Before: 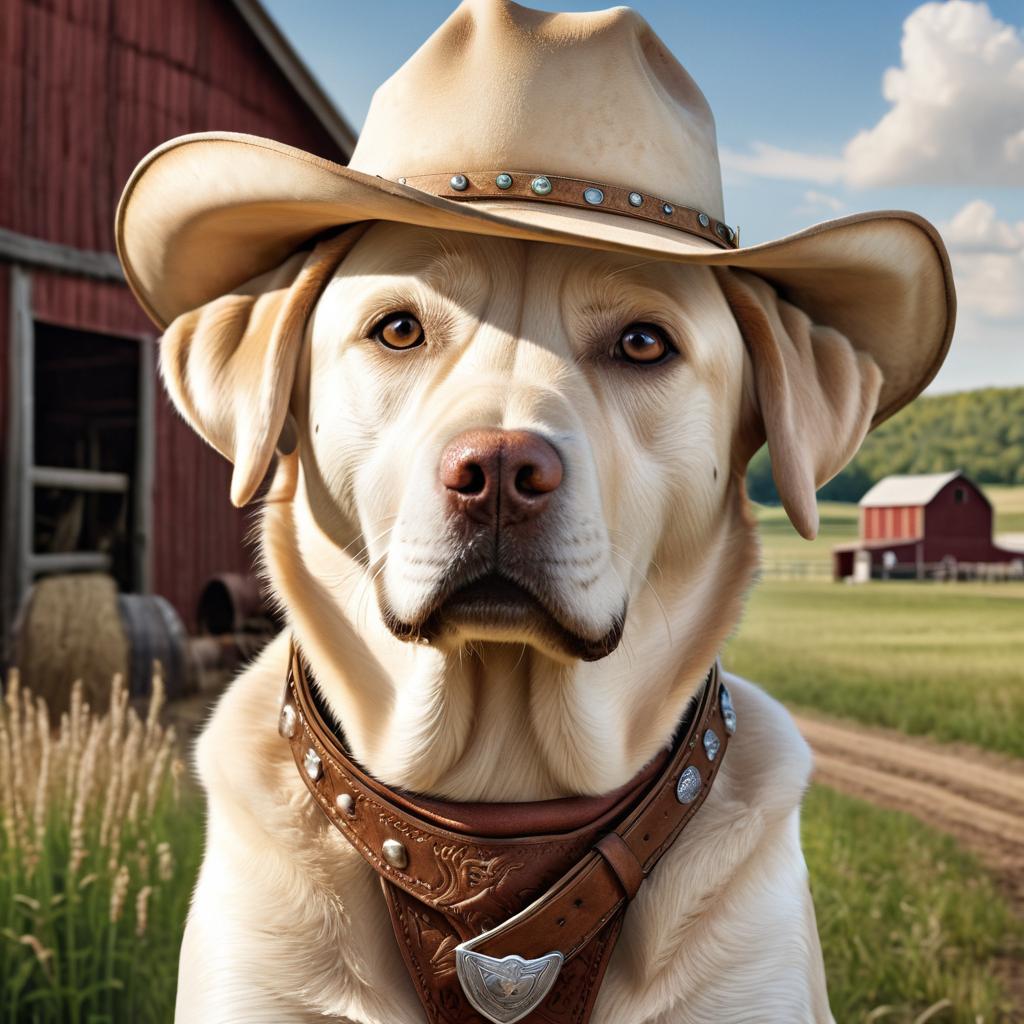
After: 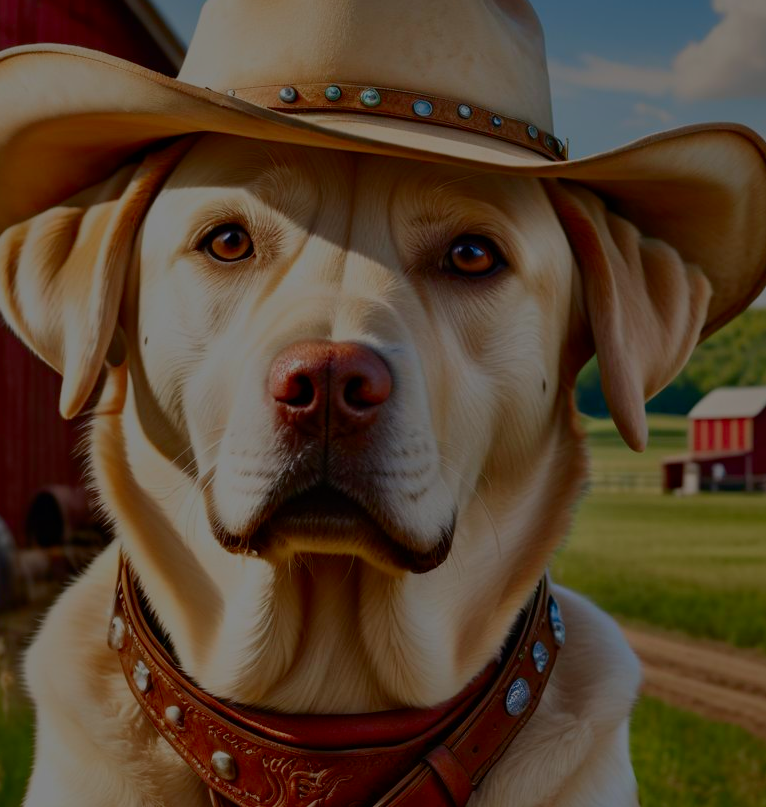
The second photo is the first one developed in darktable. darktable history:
contrast brightness saturation: contrast 0.26, brightness 0.02, saturation 0.87
color balance rgb: perceptual brilliance grading › global brilliance -48.39%
shadows and highlights: on, module defaults
crop: left 16.768%, top 8.653%, right 8.362%, bottom 12.485%
